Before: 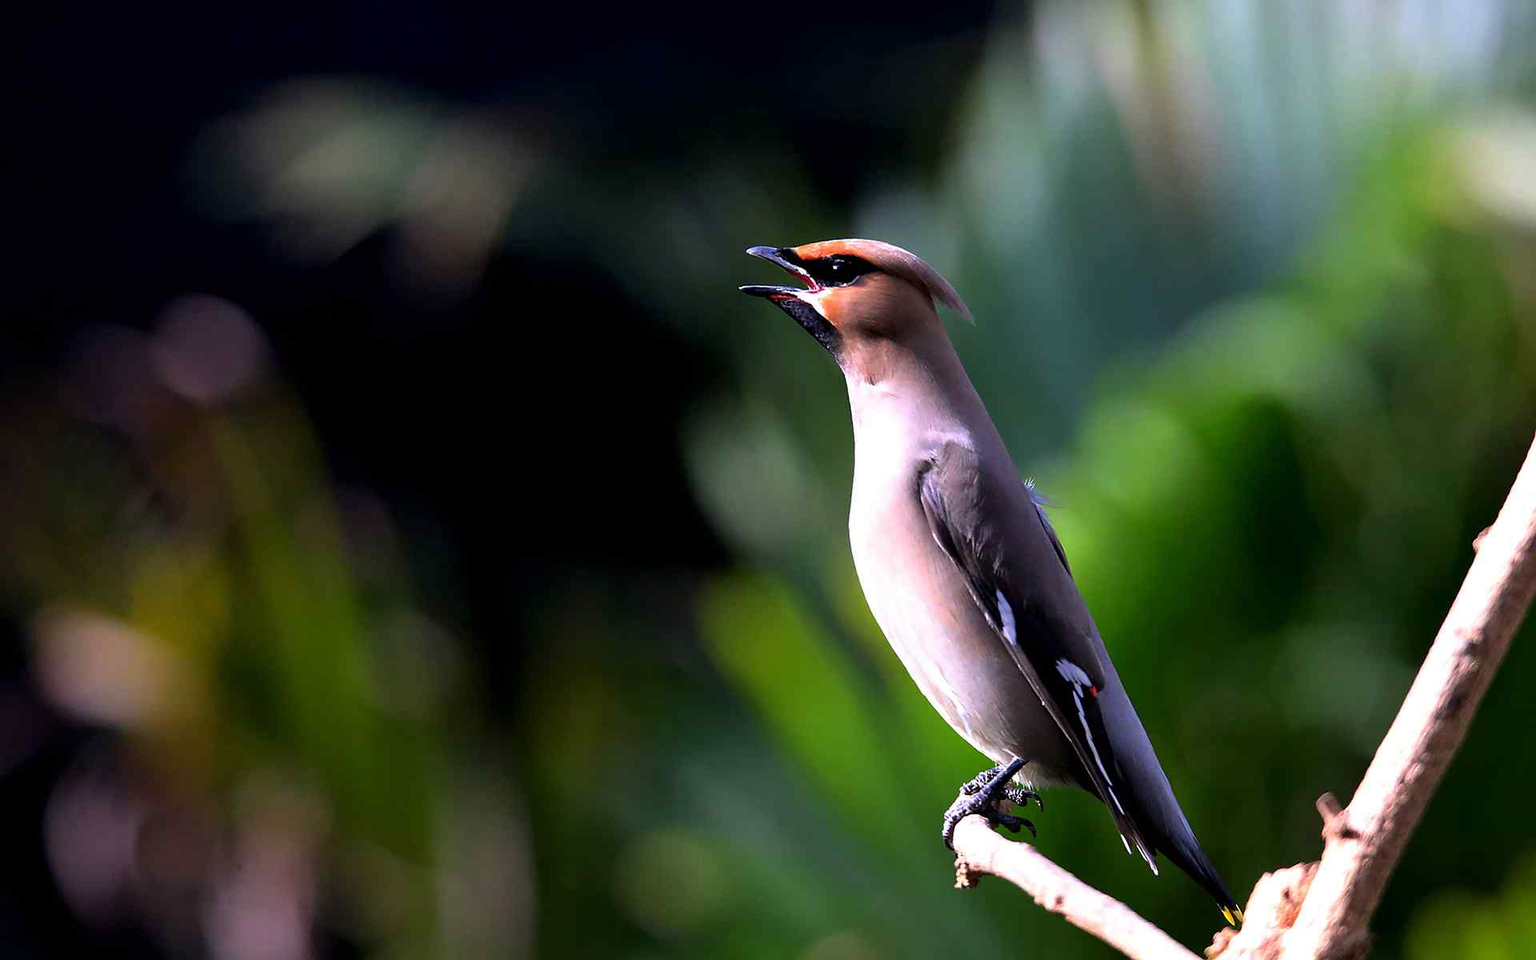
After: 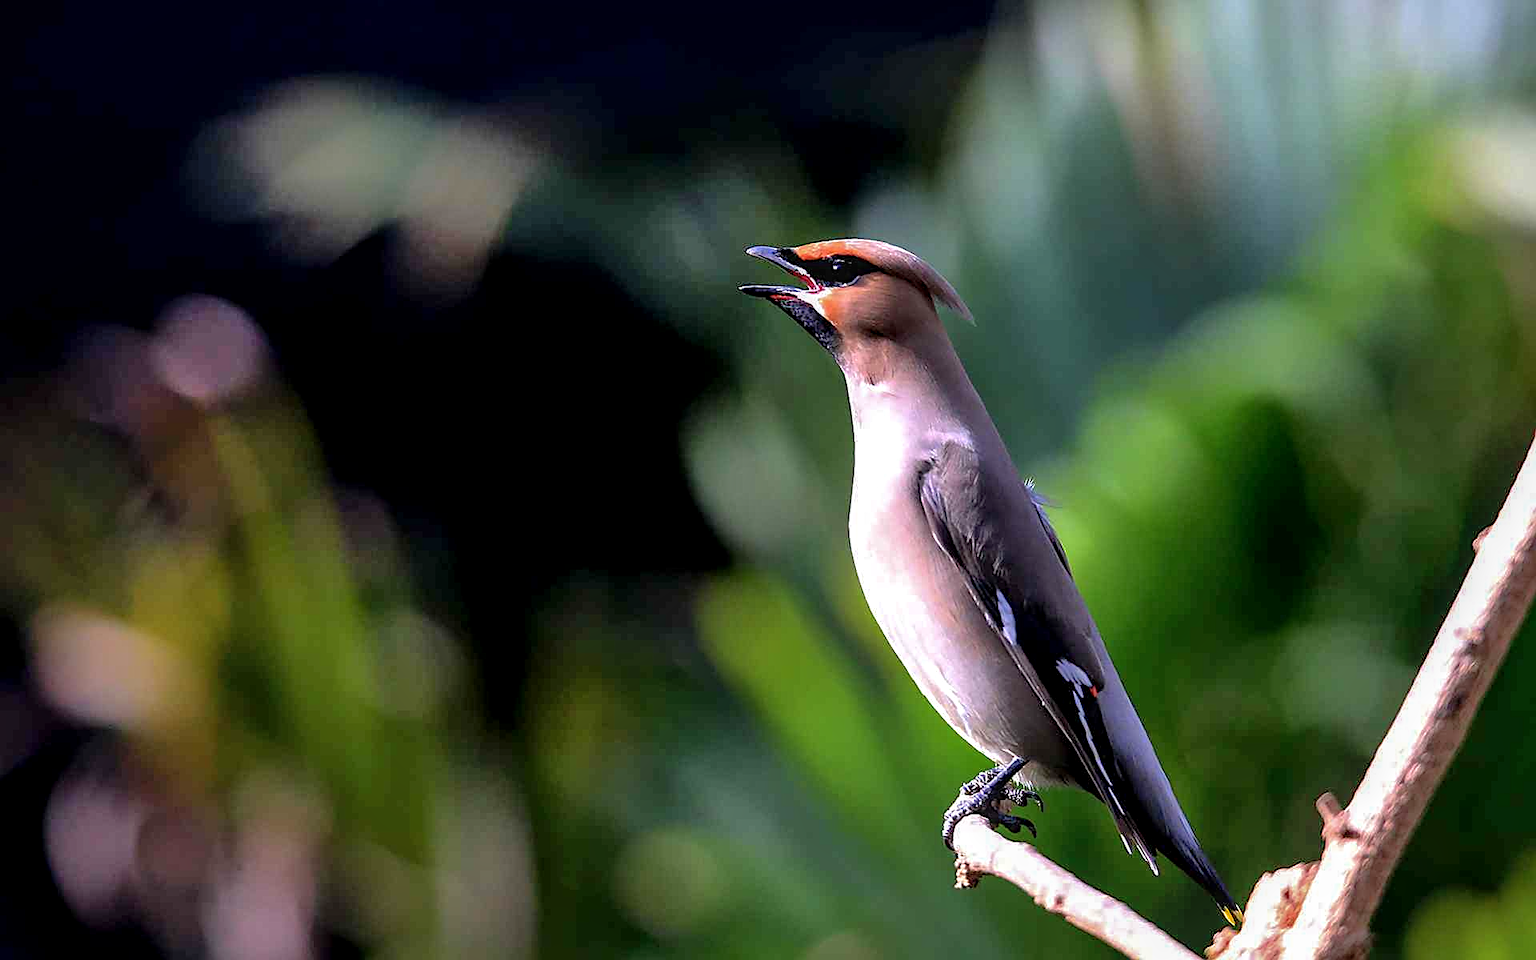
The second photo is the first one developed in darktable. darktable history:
exposure: compensate highlight preservation false
shadows and highlights: on, module defaults
local contrast: detail 130%
sharpen: on, module defaults
